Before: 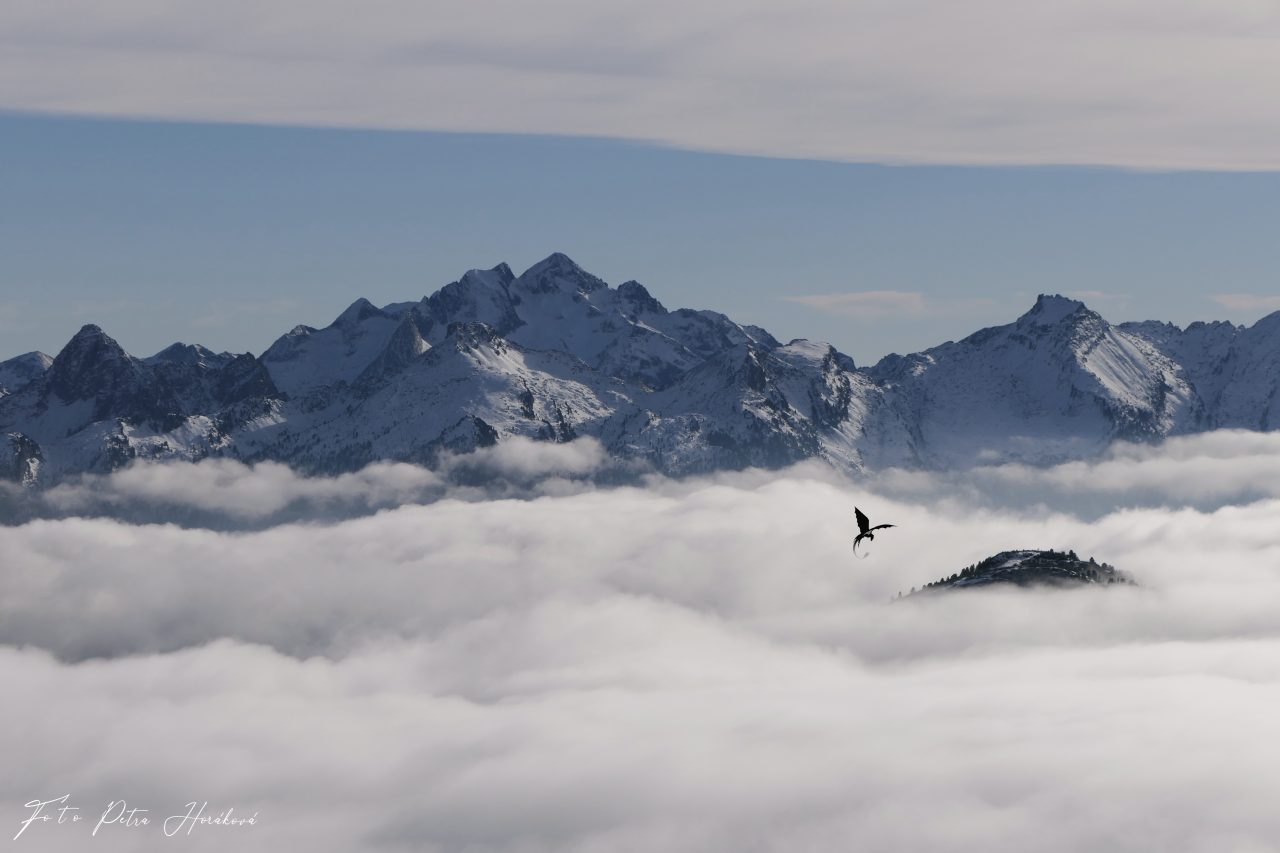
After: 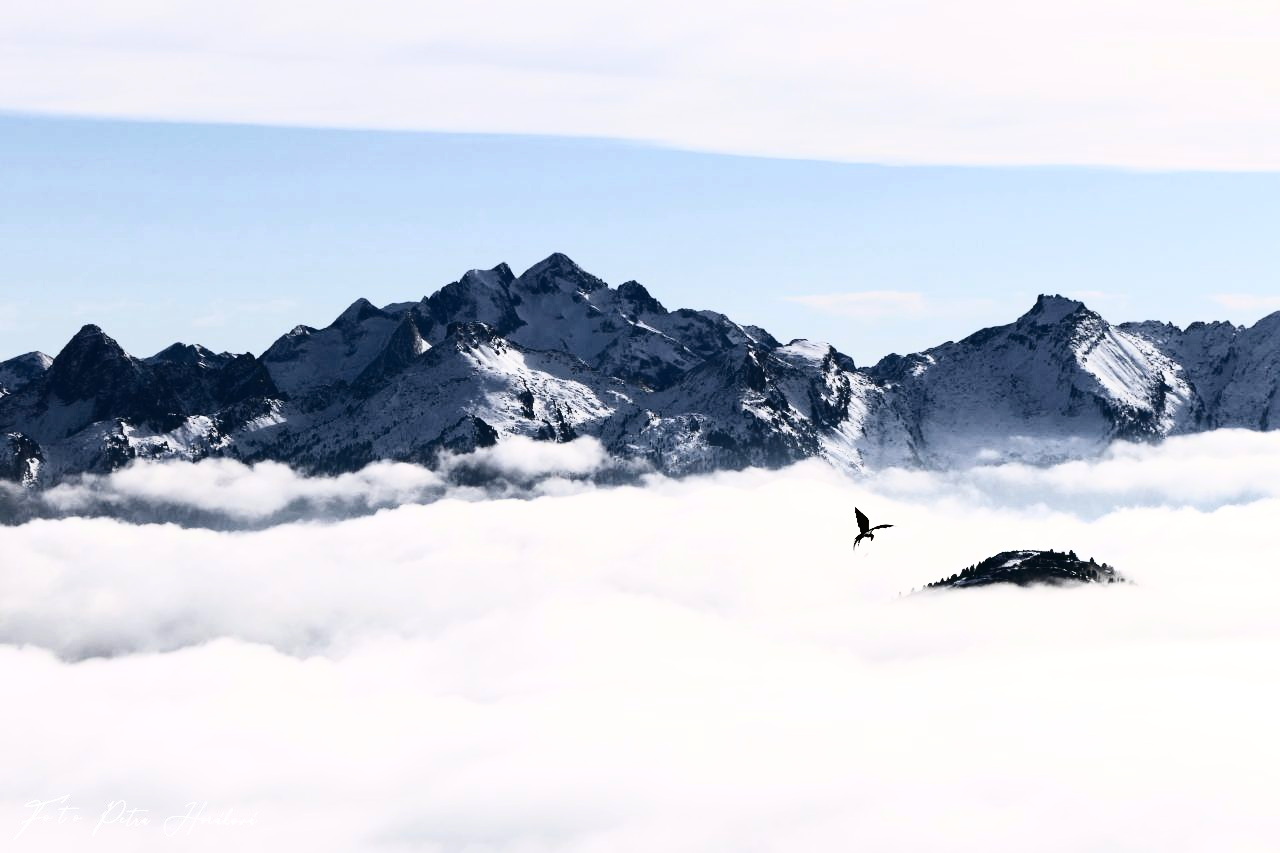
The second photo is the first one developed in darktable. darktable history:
exposure: black level correction 0, exposure 0.591 EV, compensate exposure bias true, compensate highlight preservation false
tone curve: curves: ch0 [(0, 0) (0.003, 0.01) (0.011, 0.012) (0.025, 0.012) (0.044, 0.017) (0.069, 0.021) (0.1, 0.025) (0.136, 0.03) (0.177, 0.037) (0.224, 0.052) (0.277, 0.092) (0.335, 0.16) (0.399, 0.3) (0.468, 0.463) (0.543, 0.639) (0.623, 0.796) (0.709, 0.904) (0.801, 0.962) (0.898, 0.988) (1, 1)], color space Lab, independent channels, preserve colors none
